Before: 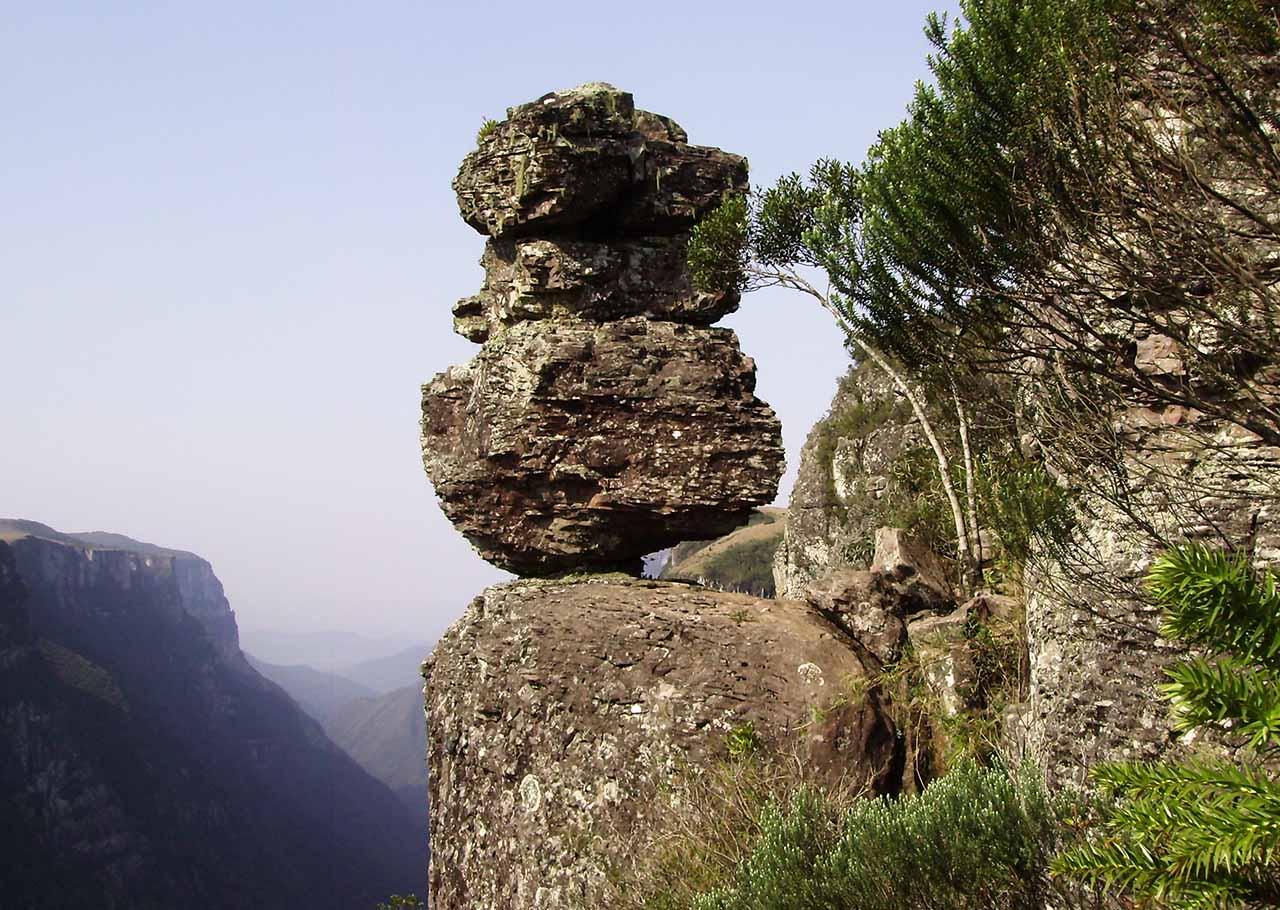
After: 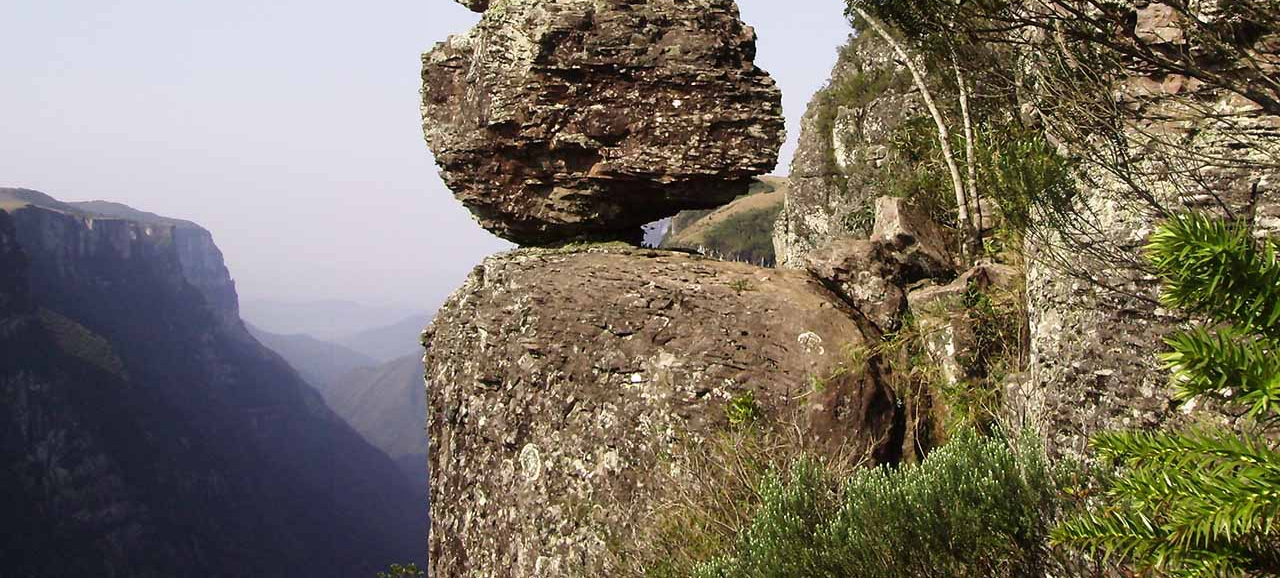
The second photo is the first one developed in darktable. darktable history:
crop and rotate: top 36.435%
white balance: emerald 1
bloom: size 9%, threshold 100%, strength 7%
